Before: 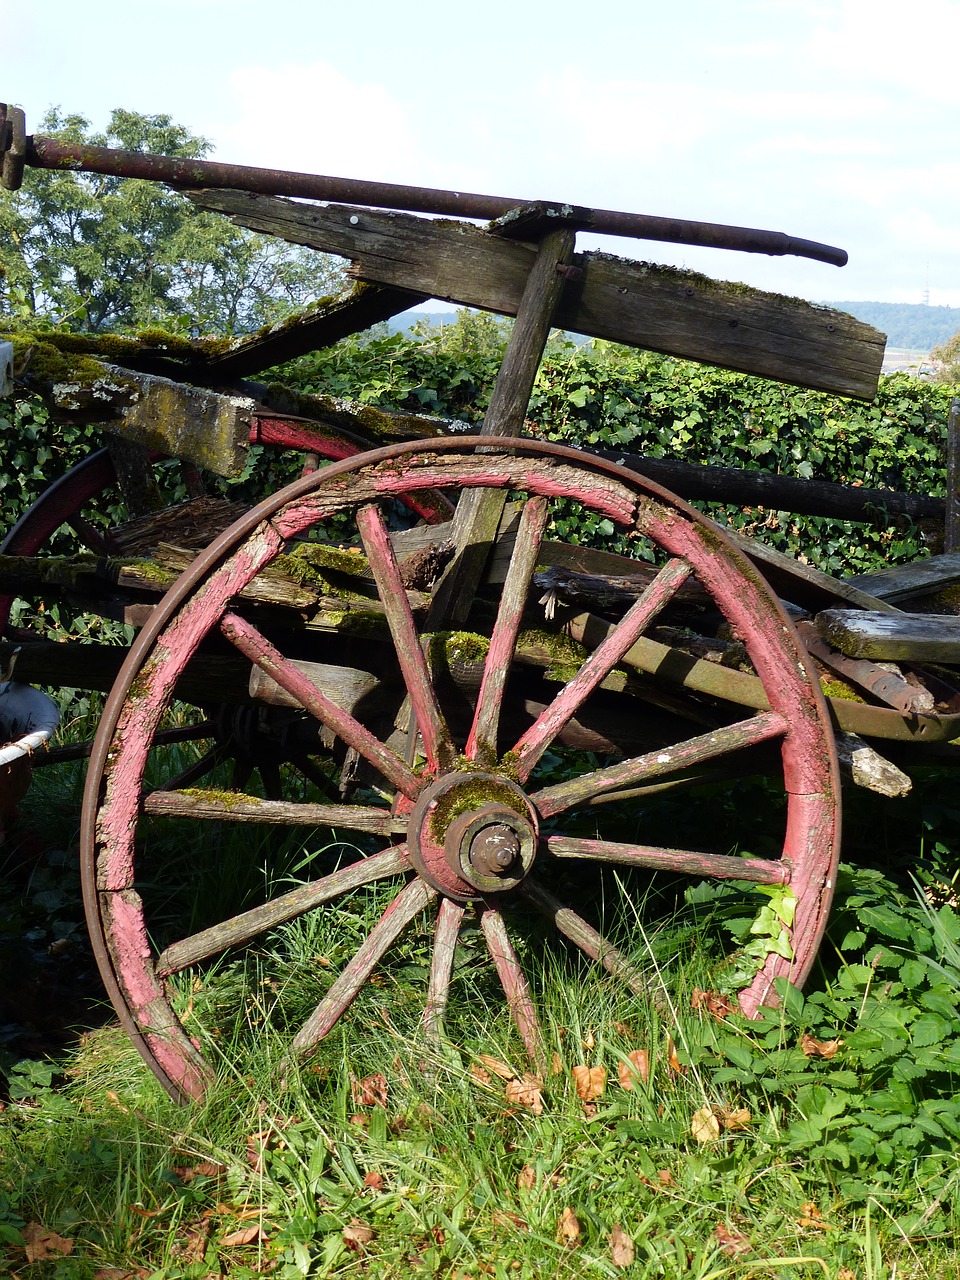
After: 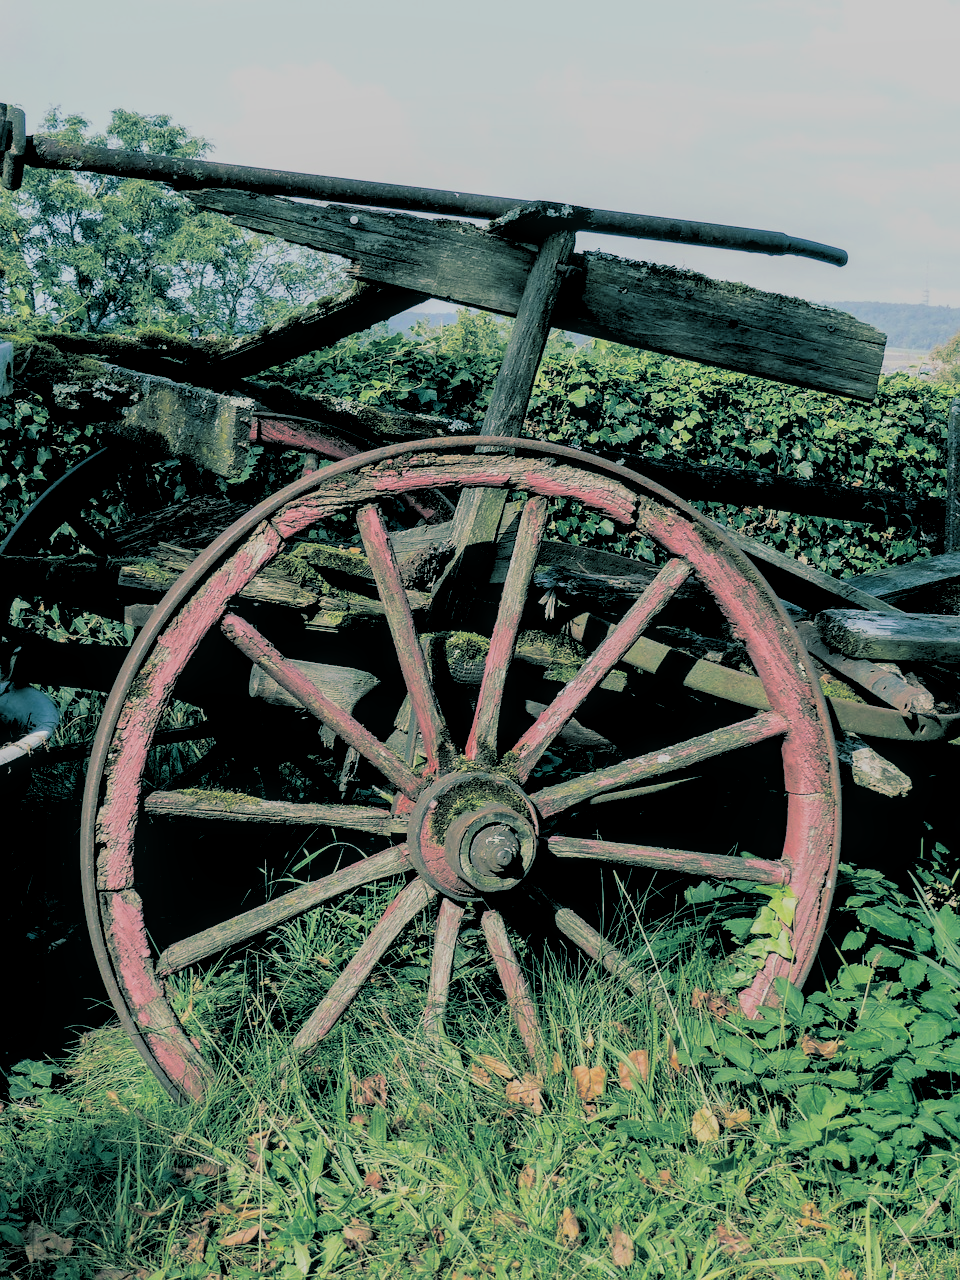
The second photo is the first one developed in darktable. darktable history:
rgb levels: preserve colors sum RGB, levels [[0.038, 0.433, 0.934], [0, 0.5, 1], [0, 0.5, 1]]
filmic rgb: black relative exposure -7.65 EV, white relative exposure 4.56 EV, hardness 3.61
split-toning: shadows › hue 186.43°, highlights › hue 49.29°, compress 30.29%
local contrast: on, module defaults
white balance: red 1, blue 1
